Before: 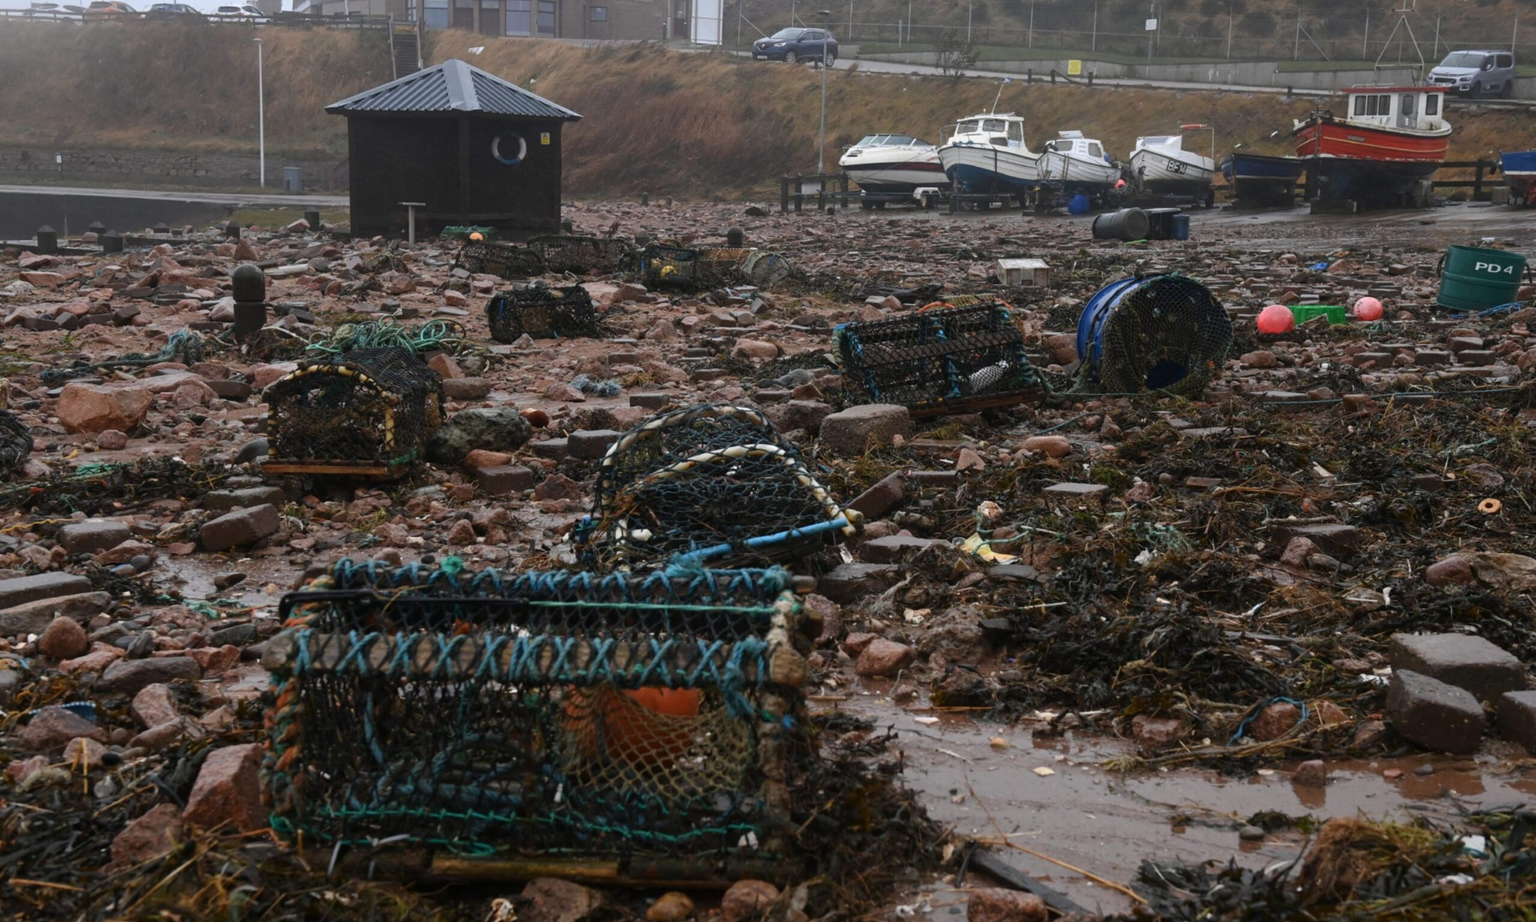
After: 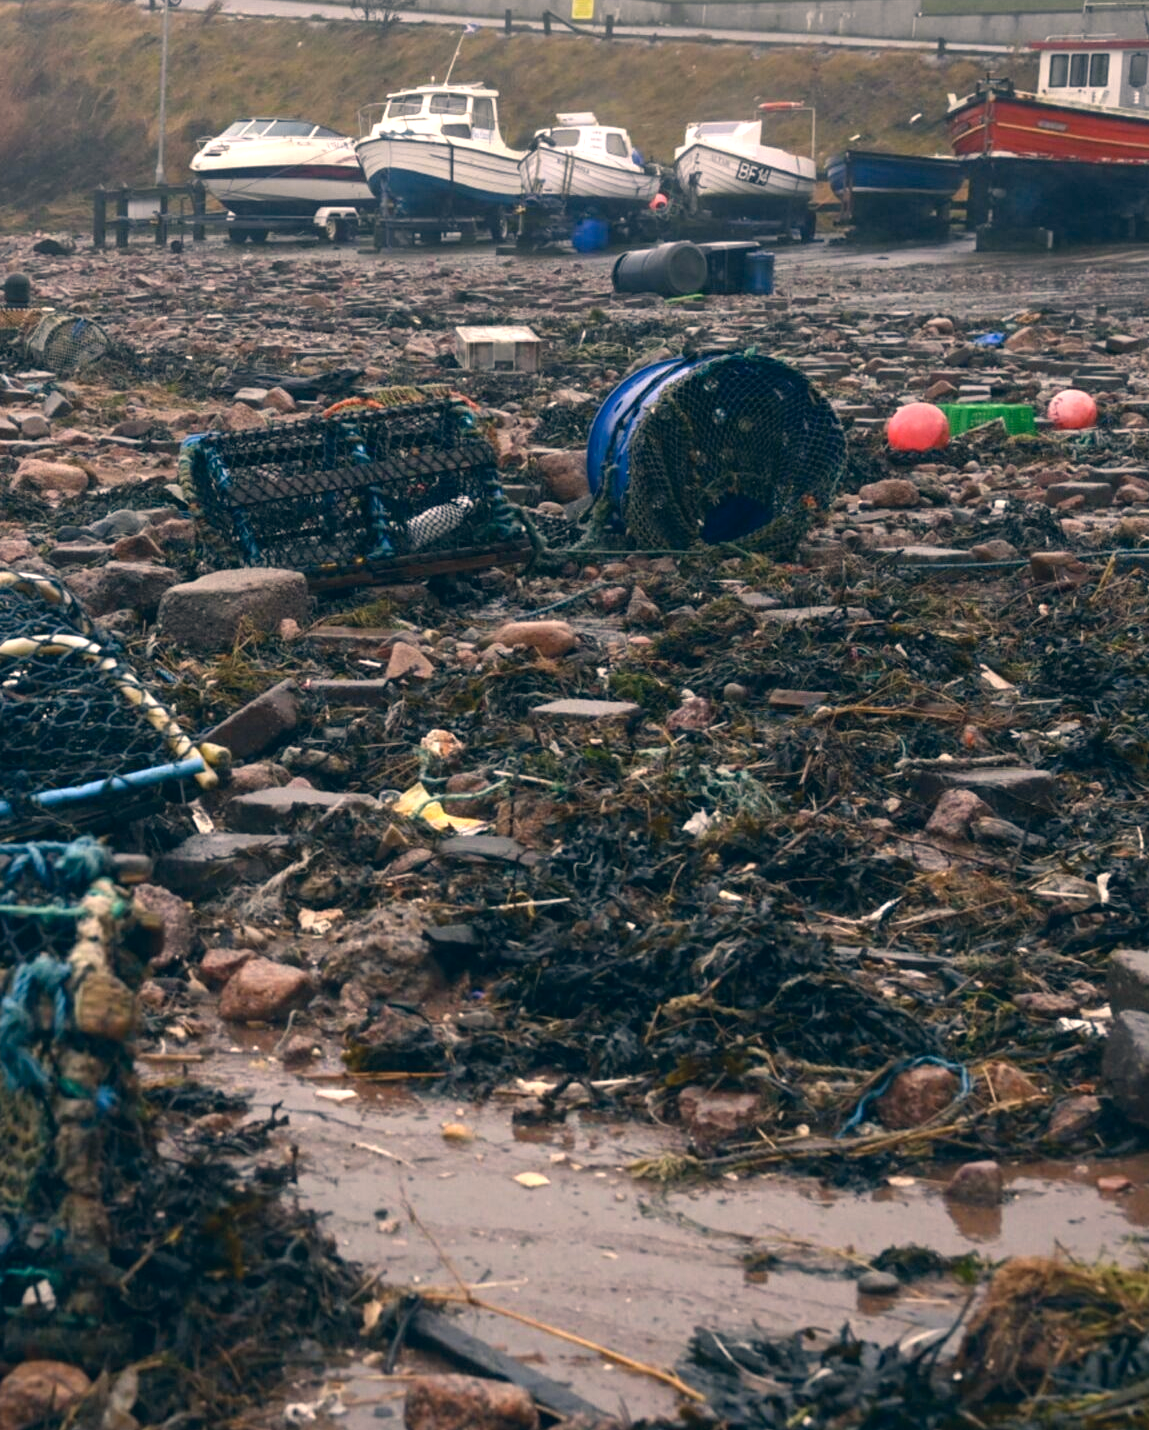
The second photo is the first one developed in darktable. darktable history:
crop: left 47.221%, top 6.889%, right 7.877%
color correction: highlights a* 10.27, highlights b* 14.45, shadows a* -9.95, shadows b* -15.1
exposure: exposure 0.644 EV, compensate highlight preservation false
